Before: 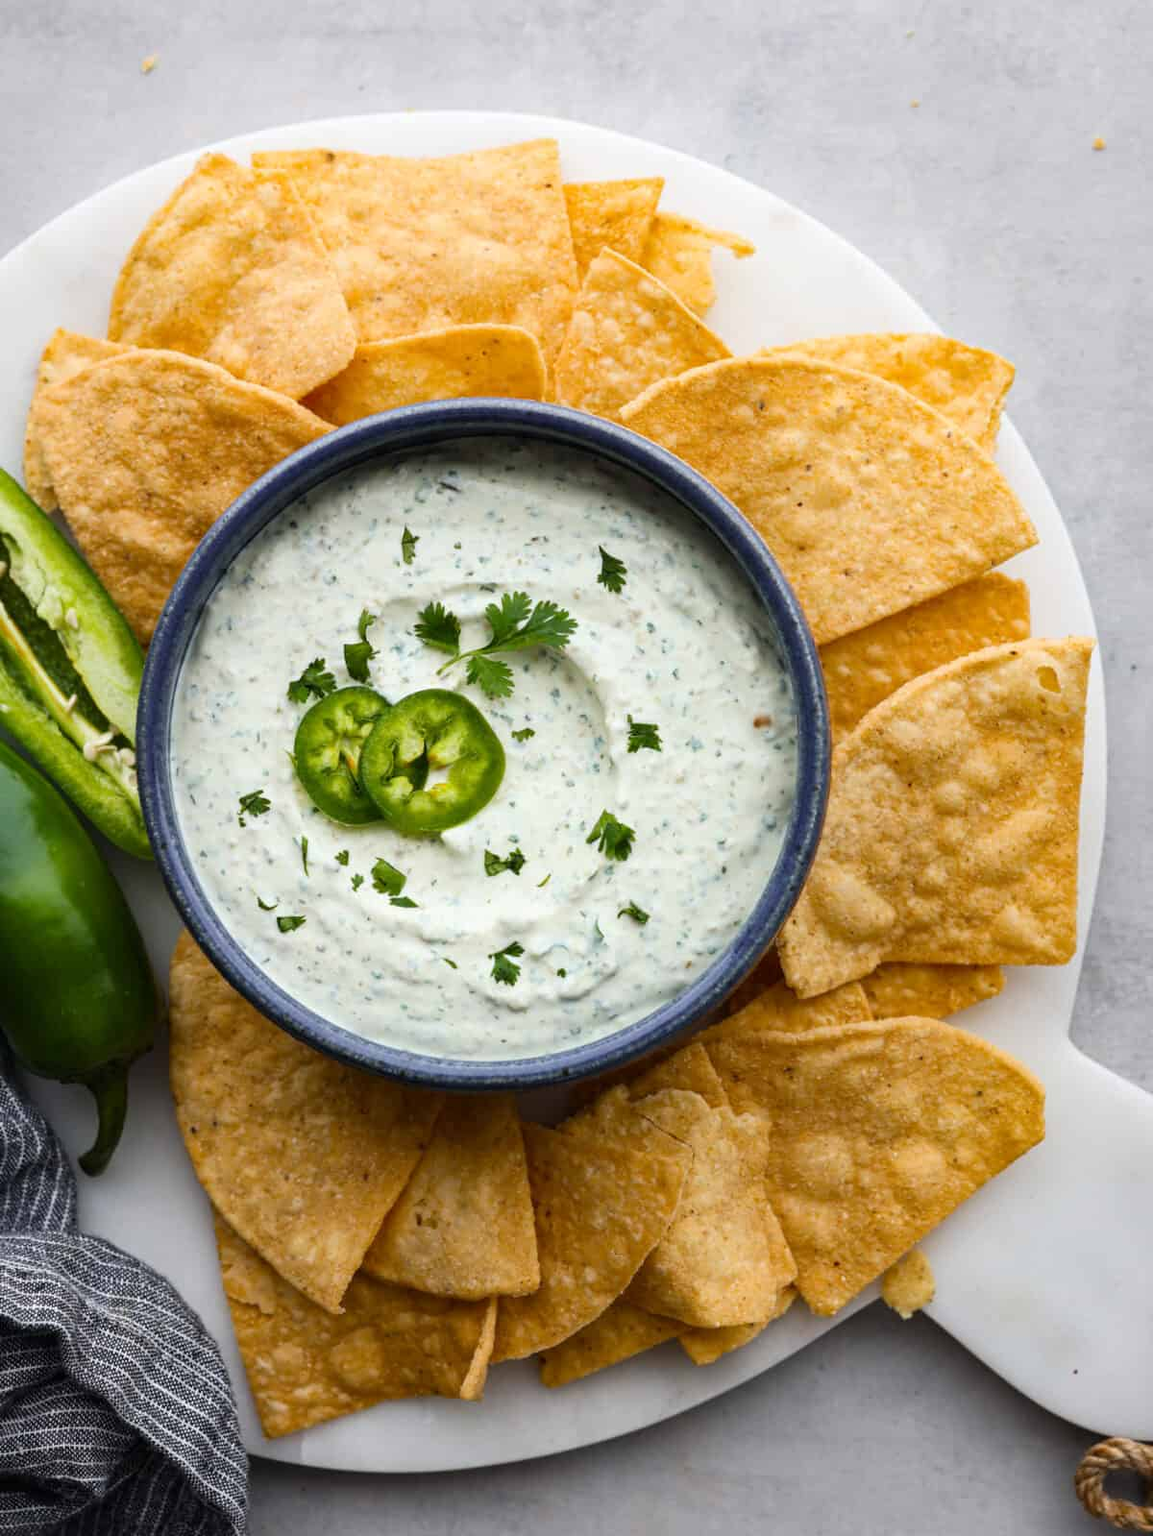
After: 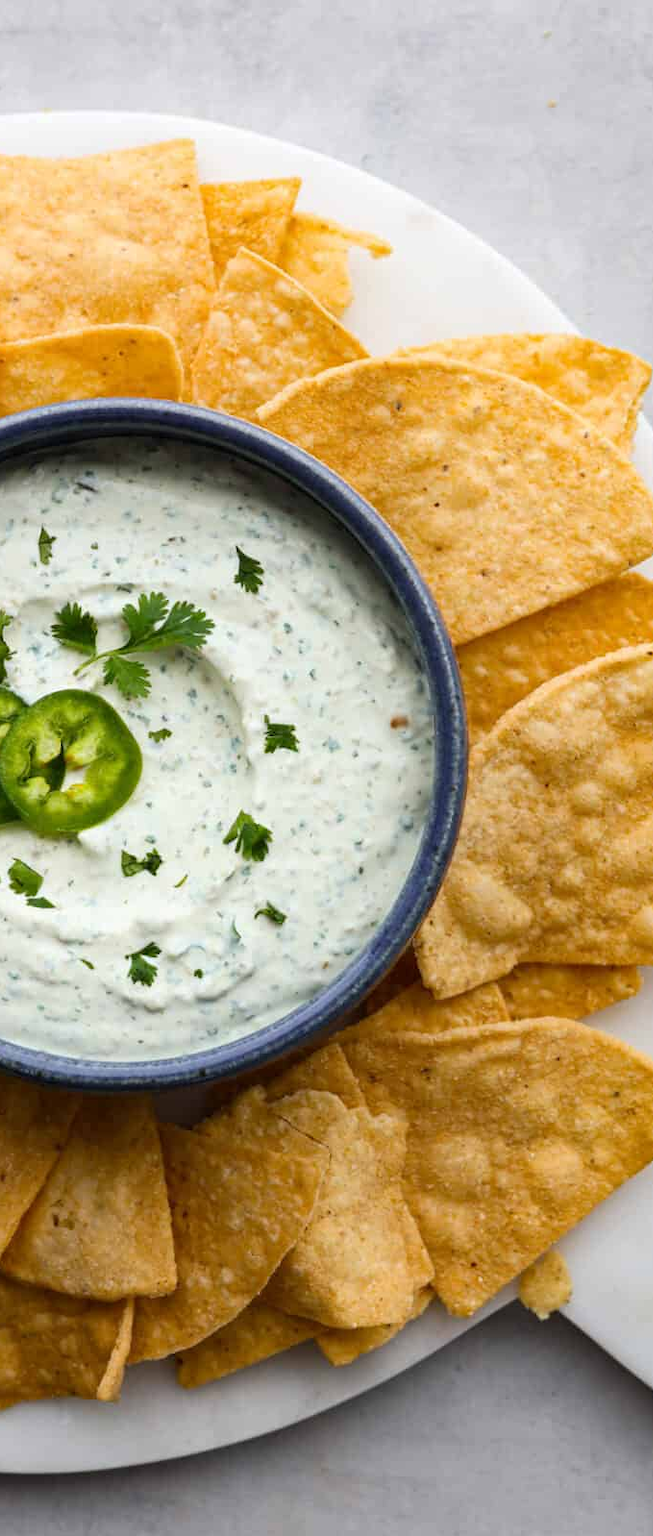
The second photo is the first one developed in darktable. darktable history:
crop: left 31.547%, top 0.02%, right 11.731%
